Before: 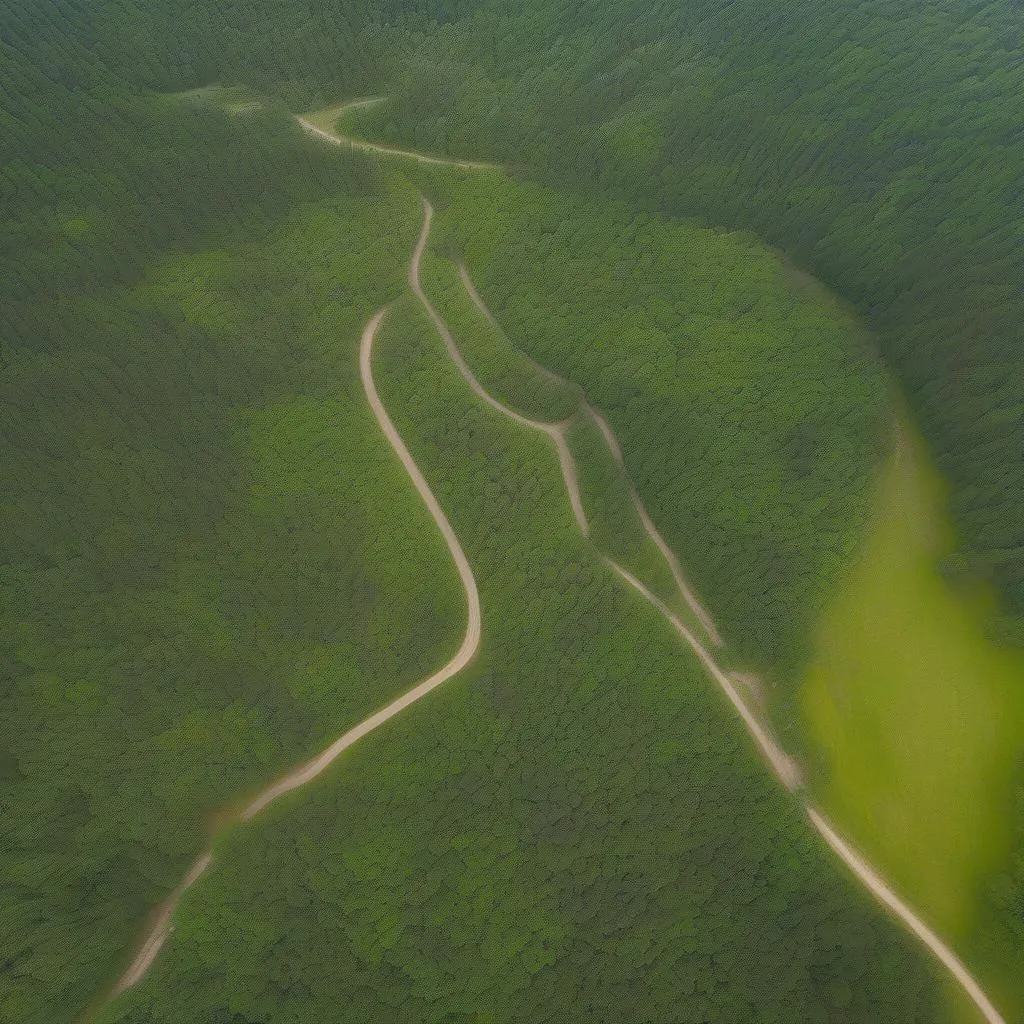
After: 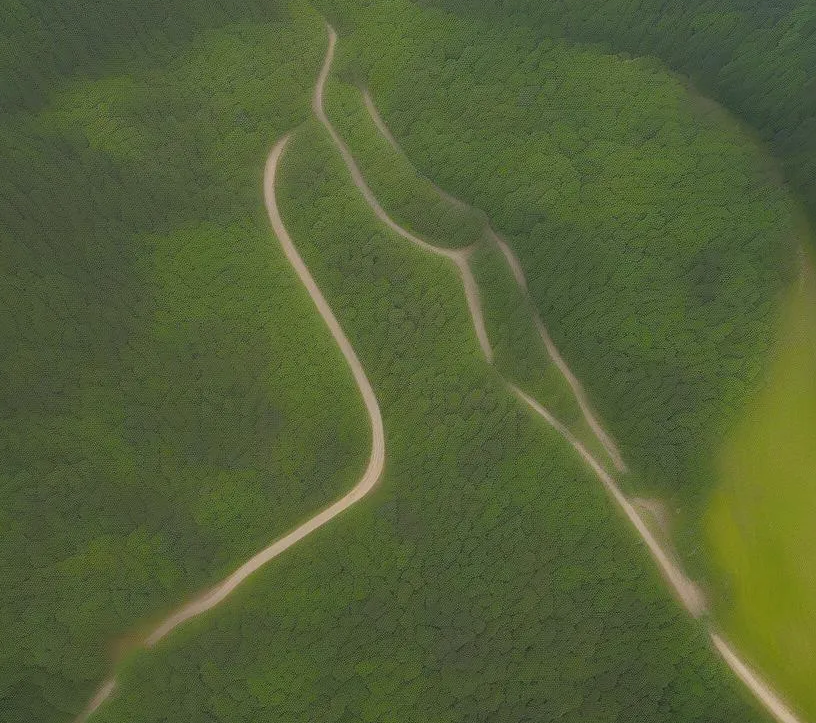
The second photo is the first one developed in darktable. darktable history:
crop: left 9.386%, top 17.042%, right 10.849%, bottom 12.3%
